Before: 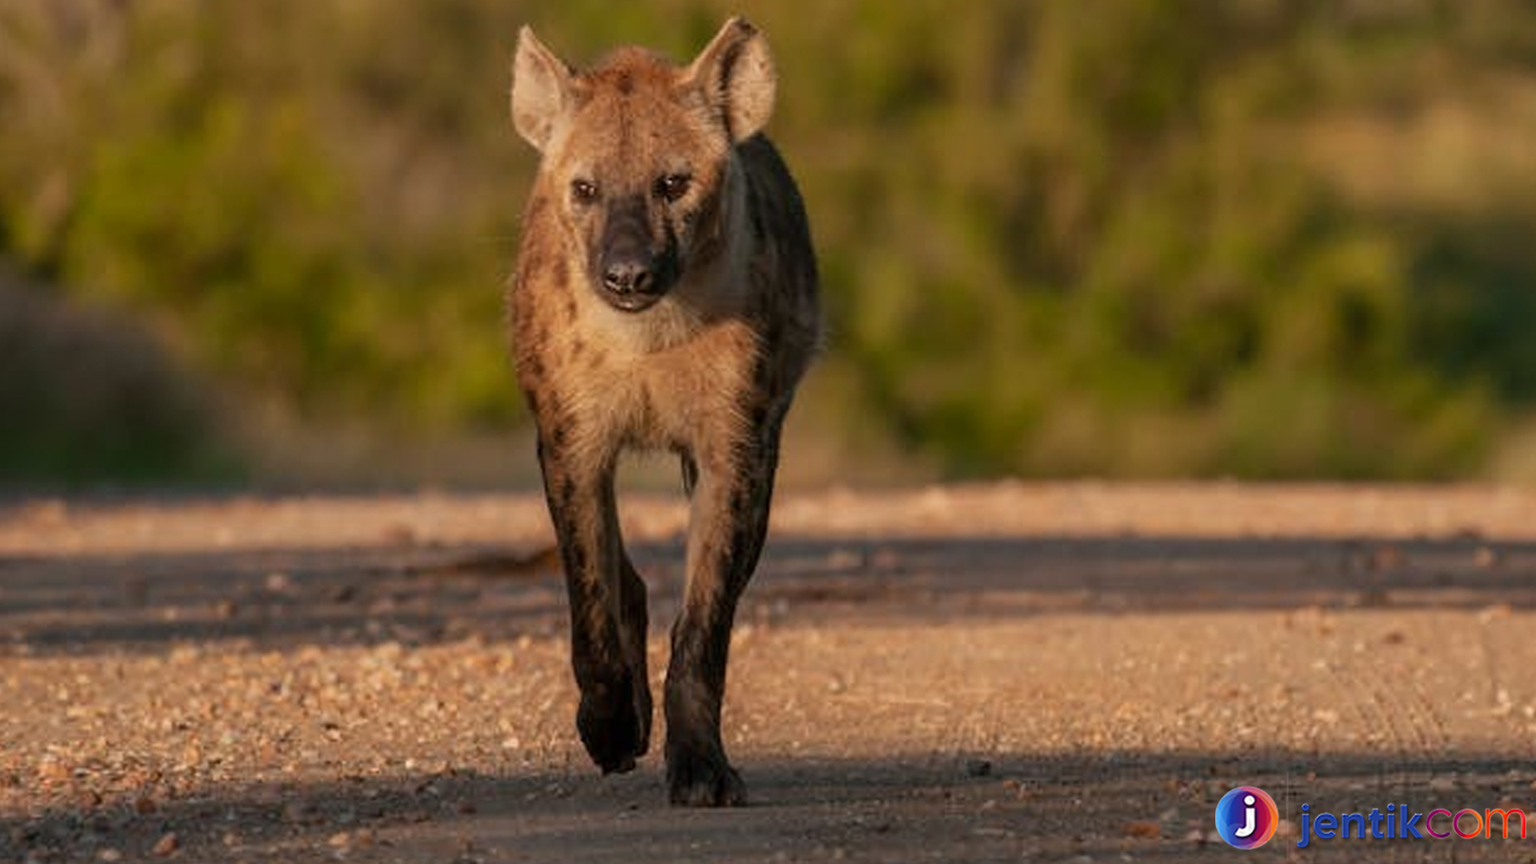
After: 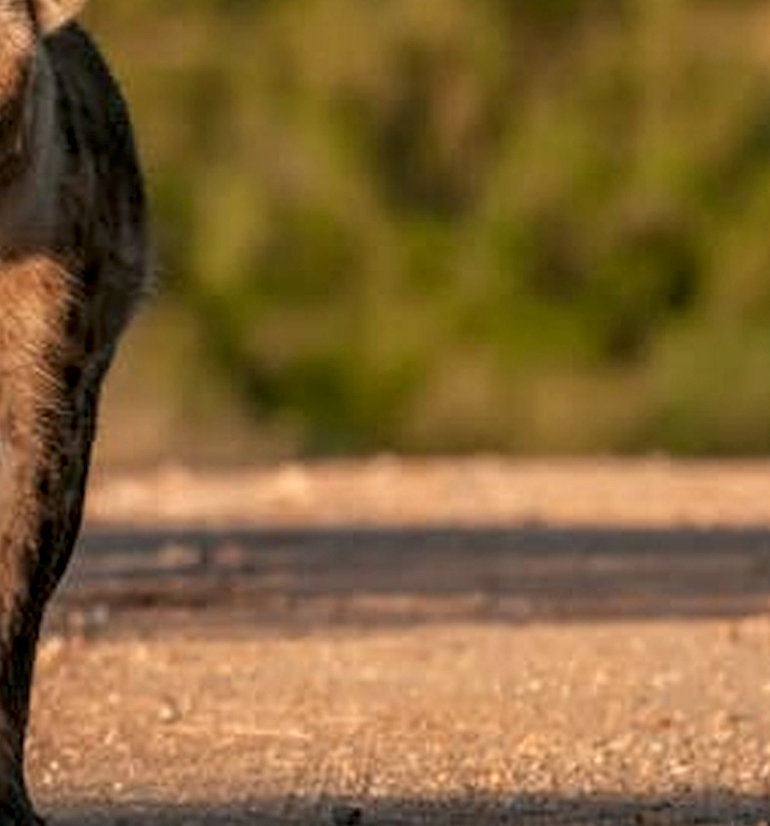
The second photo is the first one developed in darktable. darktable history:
local contrast: detail 130%
exposure: exposure 0.3 EV, compensate highlight preservation false
crop: left 45.721%, top 13.393%, right 14.118%, bottom 10.01%
